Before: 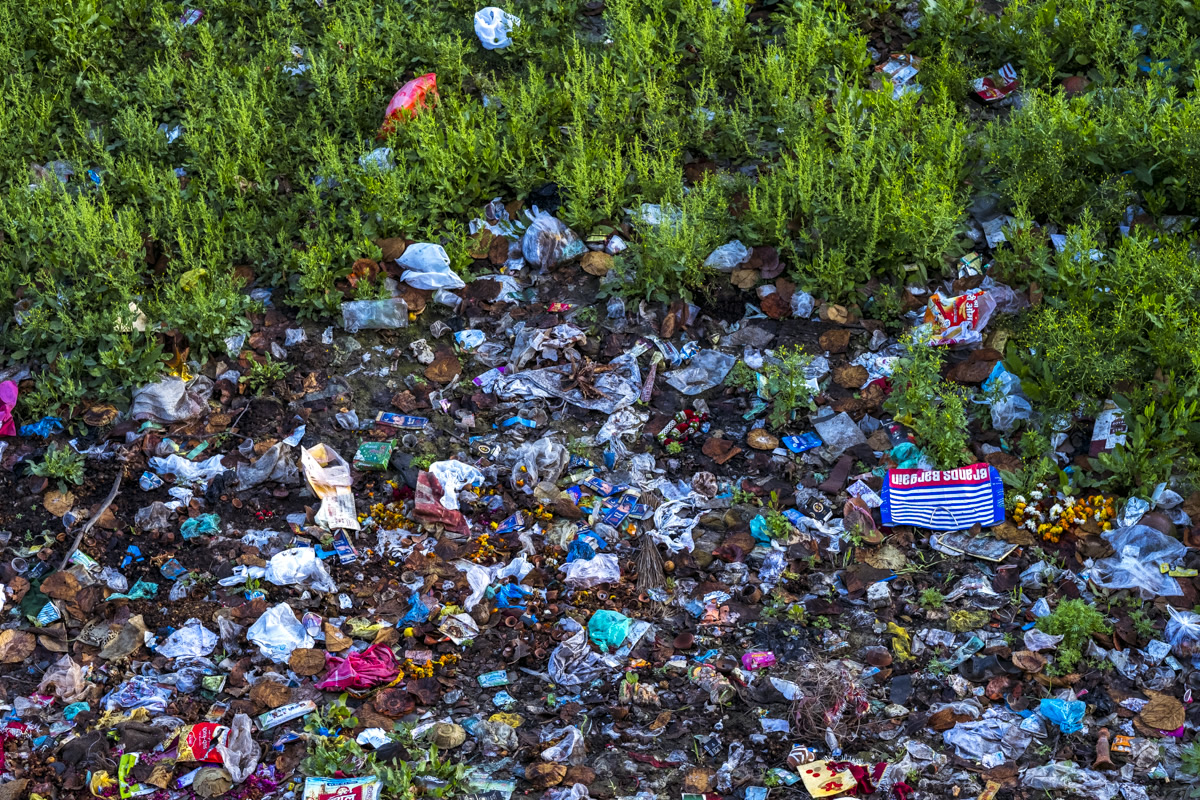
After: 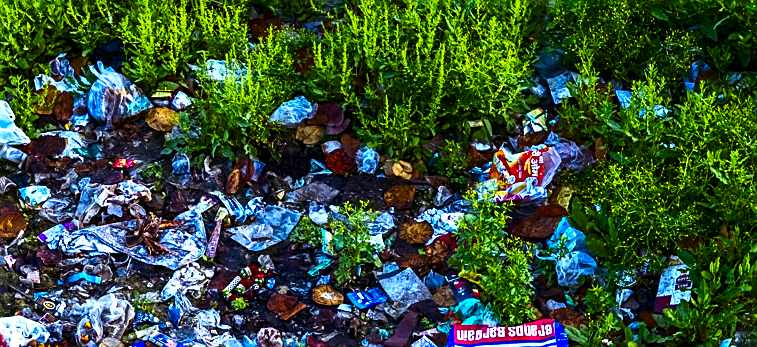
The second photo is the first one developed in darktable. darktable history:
crop: left 36.287%, top 18.002%, right 0.557%, bottom 38.545%
contrast brightness saturation: contrast 0.194, brightness -0.114, saturation 0.212
color balance rgb: power › hue 327.09°, linear chroma grading › global chroma 15.599%, perceptual saturation grading › global saturation 20%, perceptual saturation grading › highlights -25.135%, perceptual saturation grading › shadows 25.442%, perceptual brilliance grading › global brilliance 17.639%
sharpen: on, module defaults
